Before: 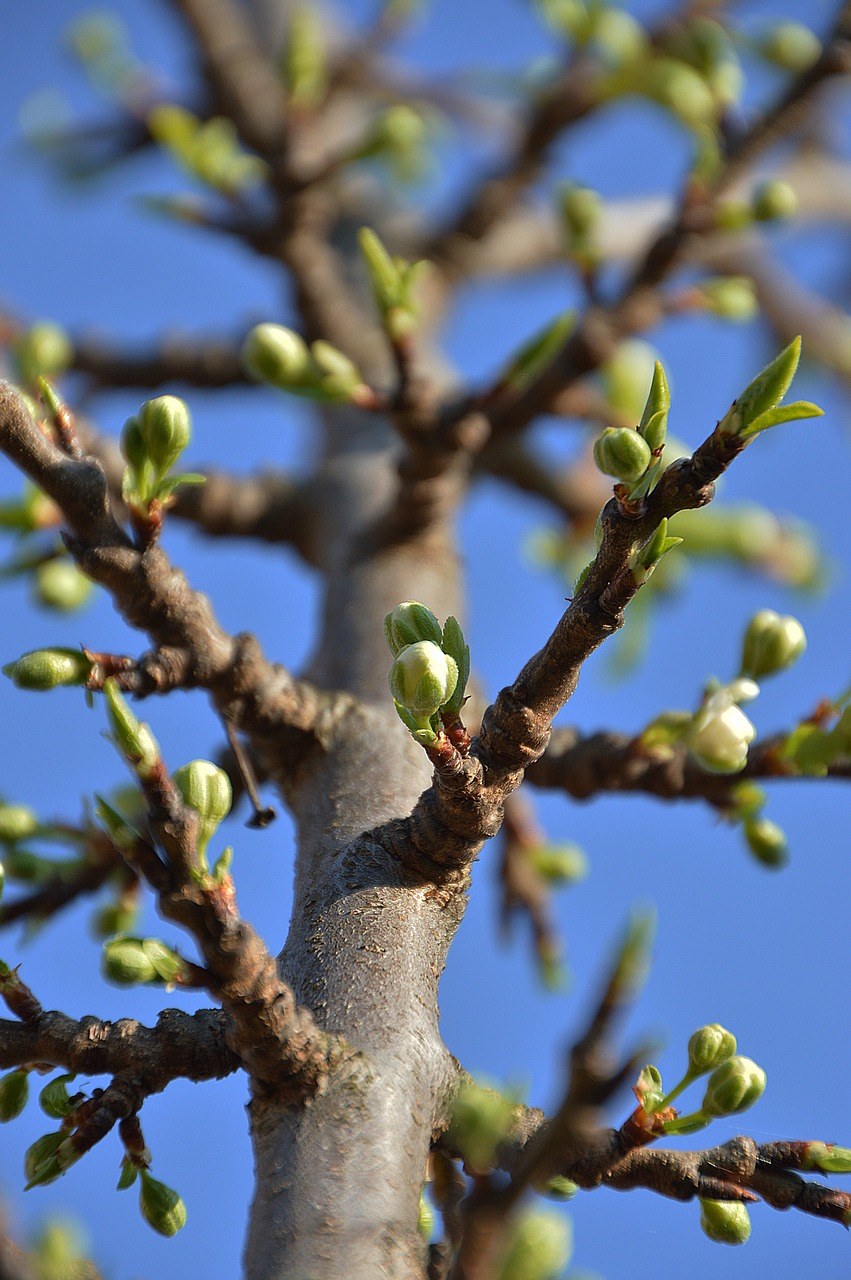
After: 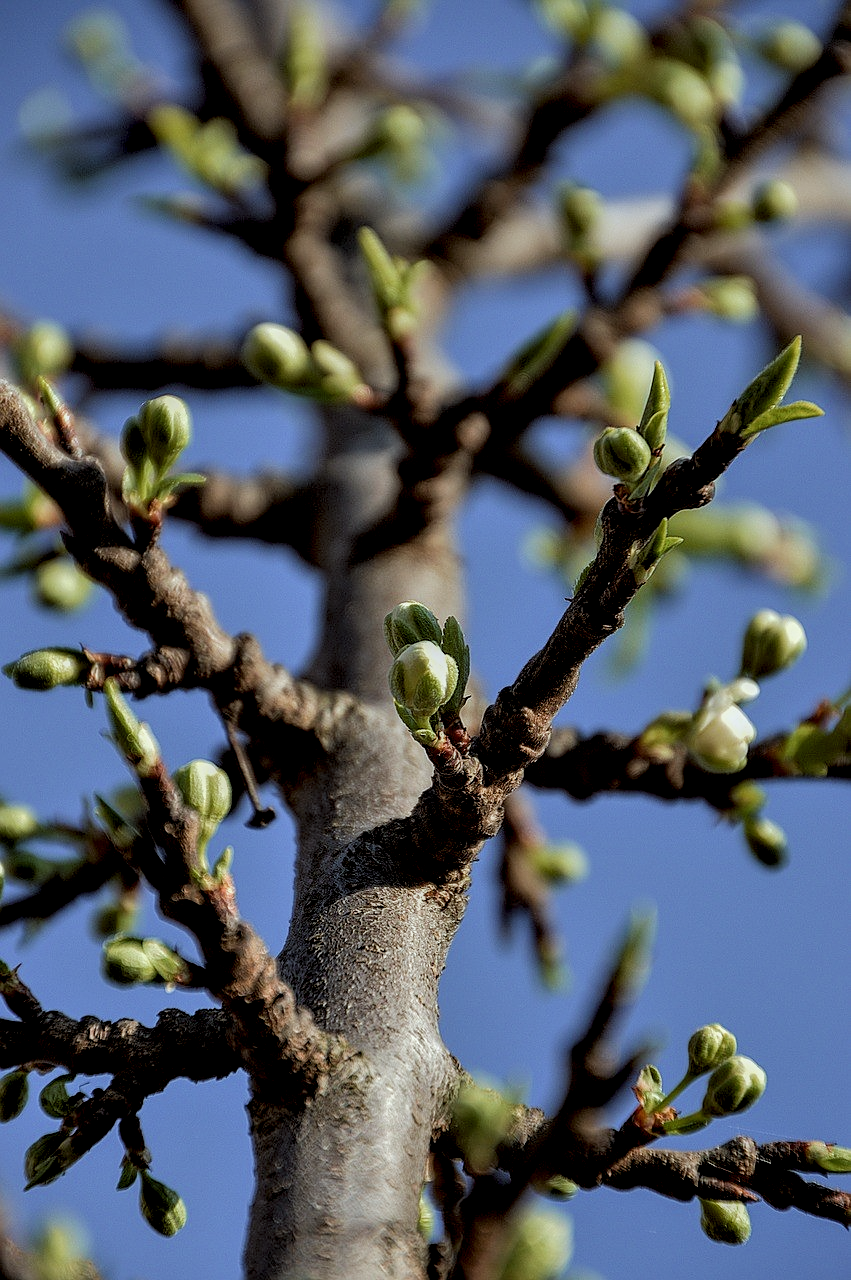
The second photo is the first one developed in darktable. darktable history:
filmic rgb: black relative exposure -4.81 EV, white relative exposure 4.02 EV, hardness 2.81
tone equalizer: -8 EV 0.277 EV, -7 EV 0.438 EV, -6 EV 0.446 EV, -5 EV 0.22 EV, -3 EV -0.252 EV, -2 EV -0.427 EV, -1 EV -0.408 EV, +0 EV -0.251 EV
sharpen: amount 0.206
contrast brightness saturation: saturation -0.065
local contrast: highlights 60%, shadows 60%, detail 160%
color correction: highlights a* -2.83, highlights b* -2.2, shadows a* 1.97, shadows b* 2.87
